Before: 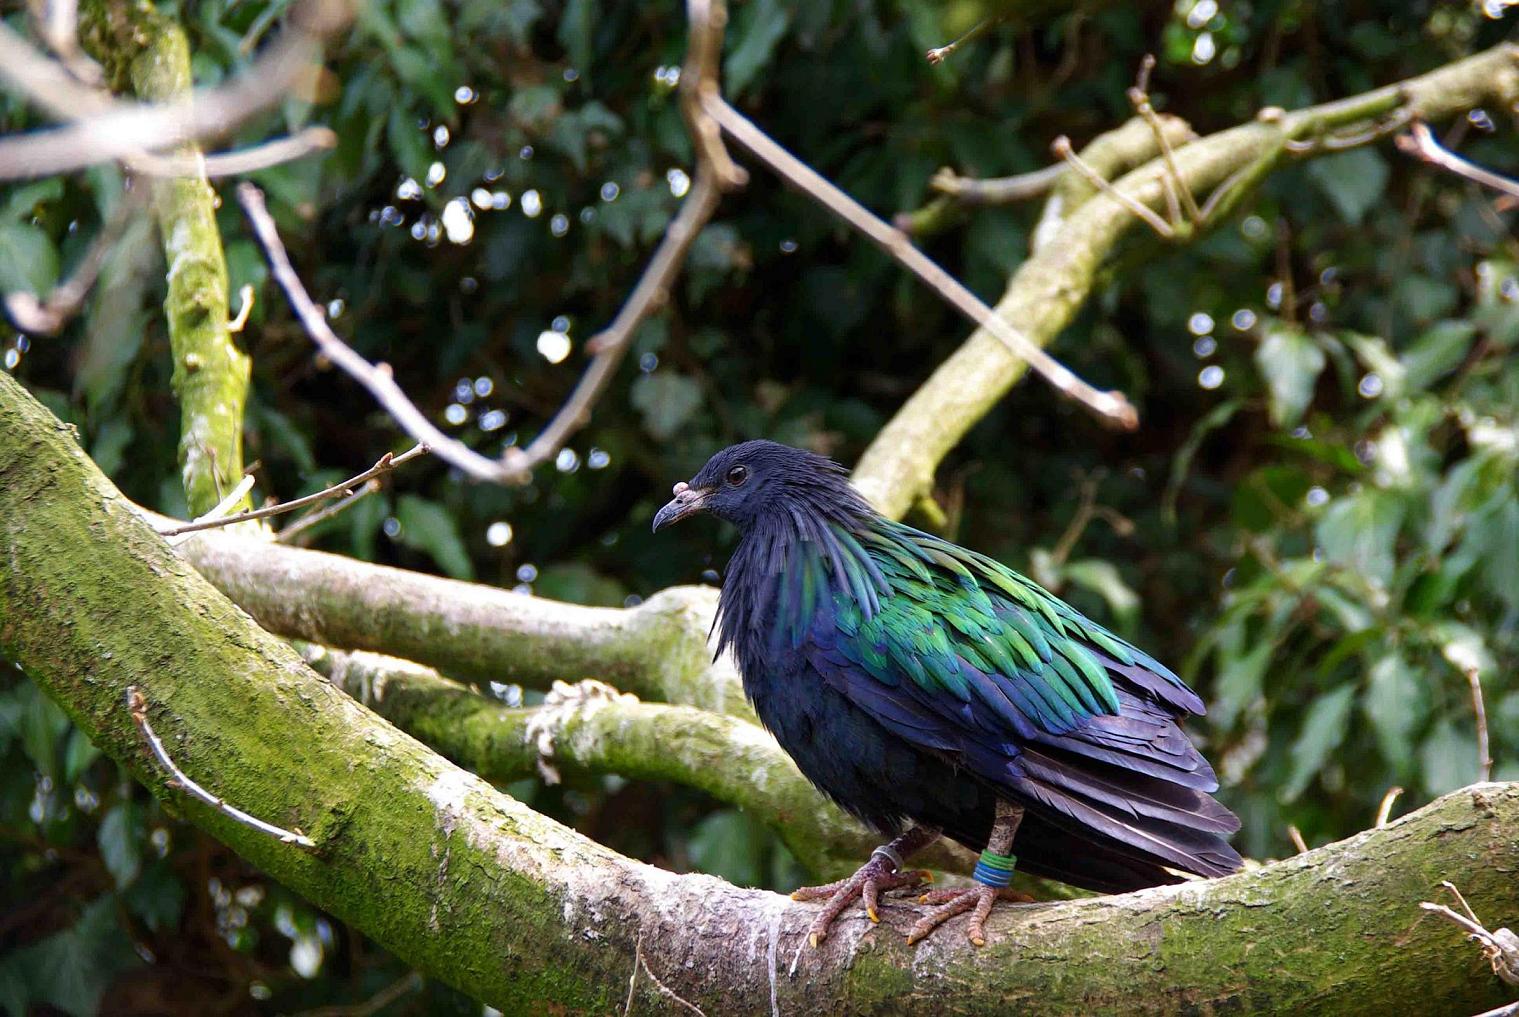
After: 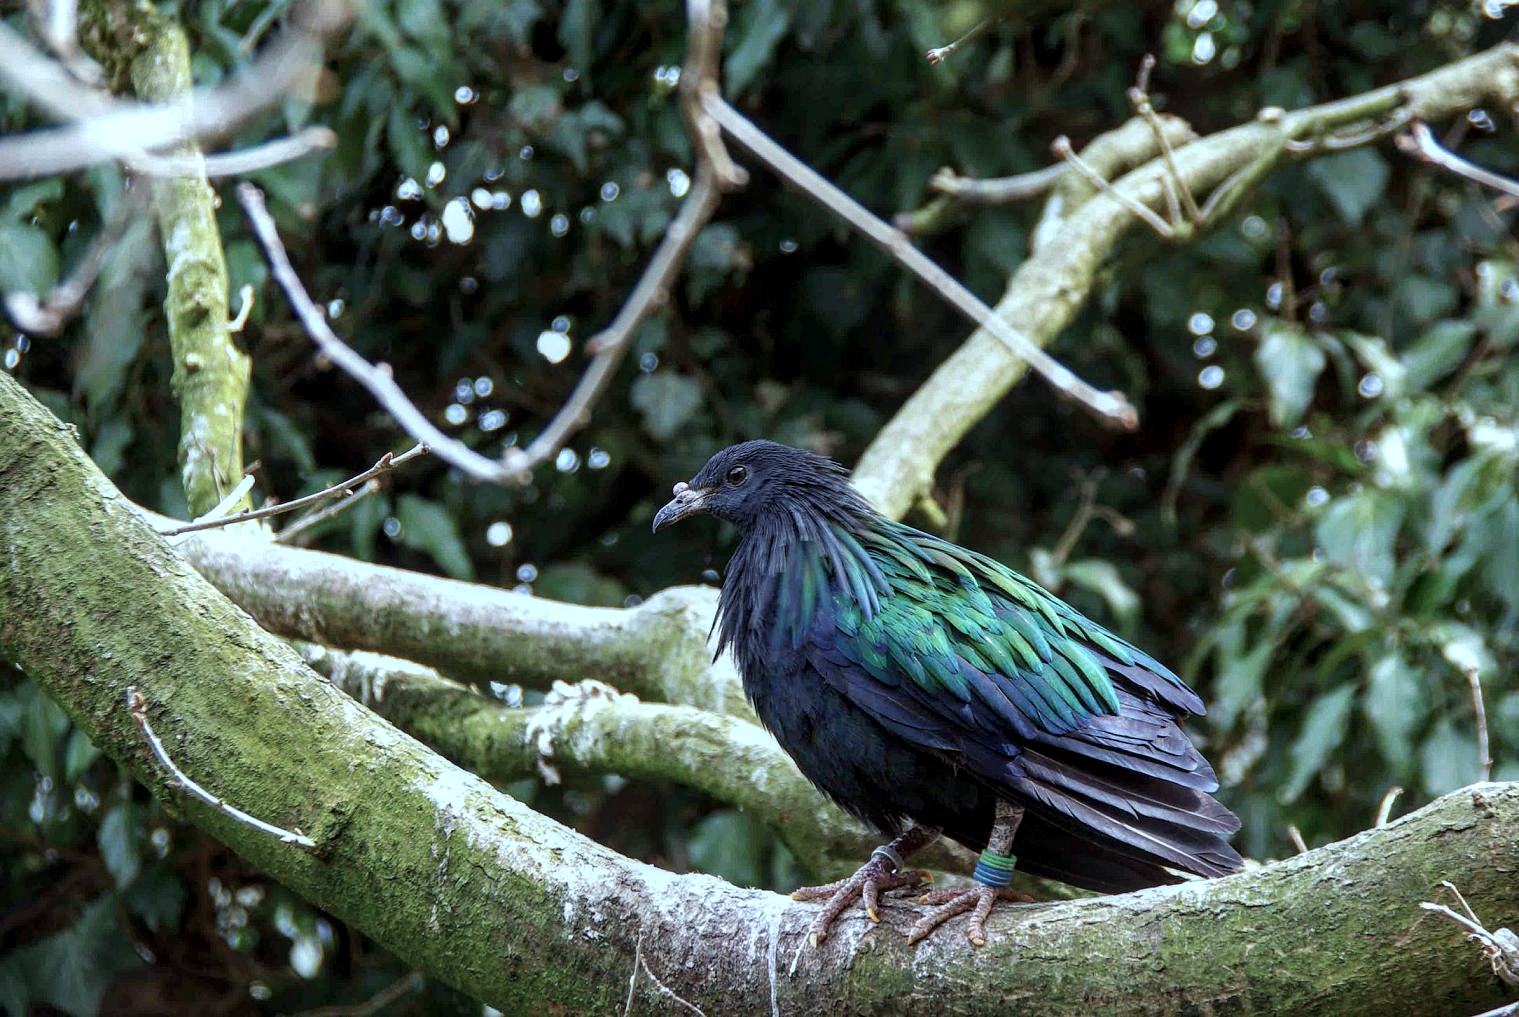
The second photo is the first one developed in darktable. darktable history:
color correction: highlights a* -12.64, highlights b* -18.1, saturation 0.7
local contrast: detail 130%
